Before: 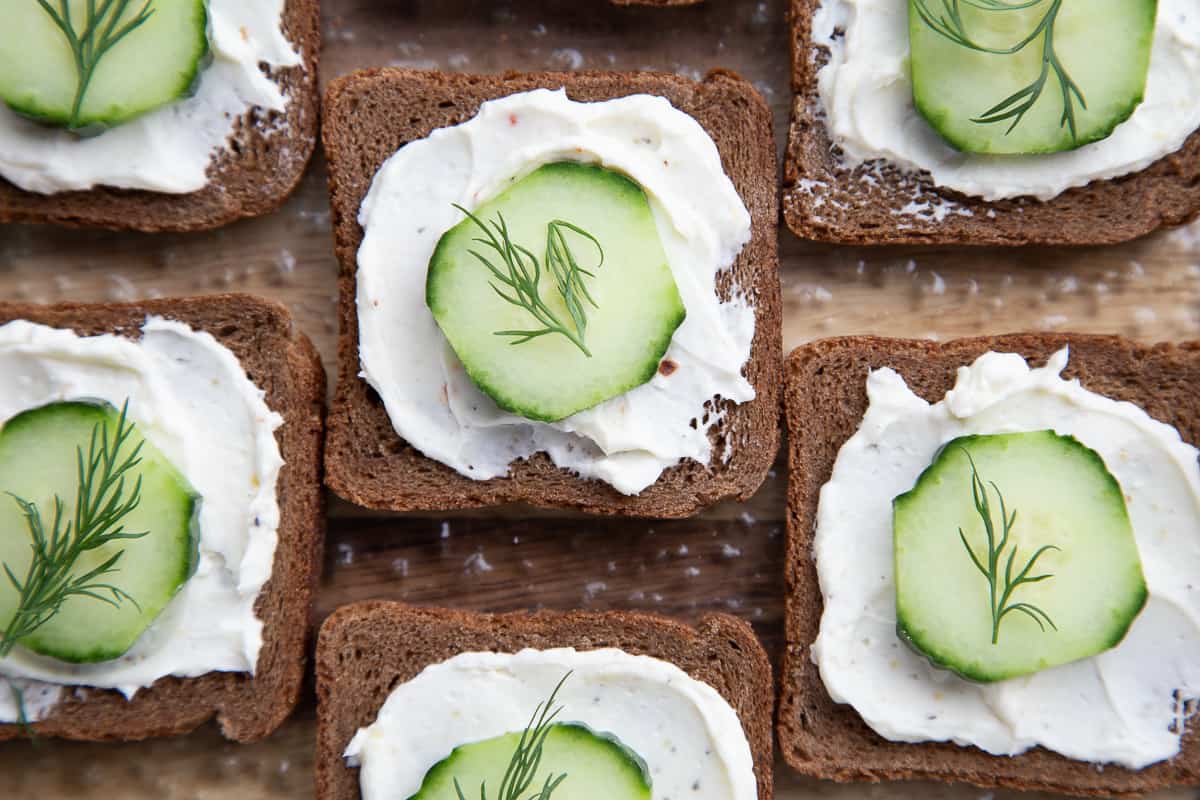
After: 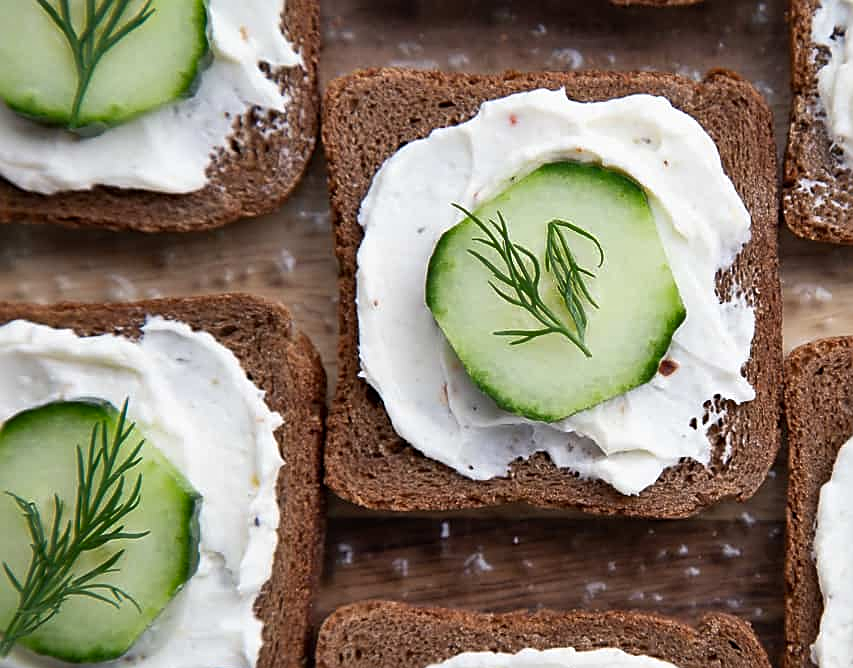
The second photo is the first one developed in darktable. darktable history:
sharpen: on, module defaults
shadows and highlights: shadows 20.79, highlights -81.39, soften with gaussian
crop: right 28.874%, bottom 16.477%
